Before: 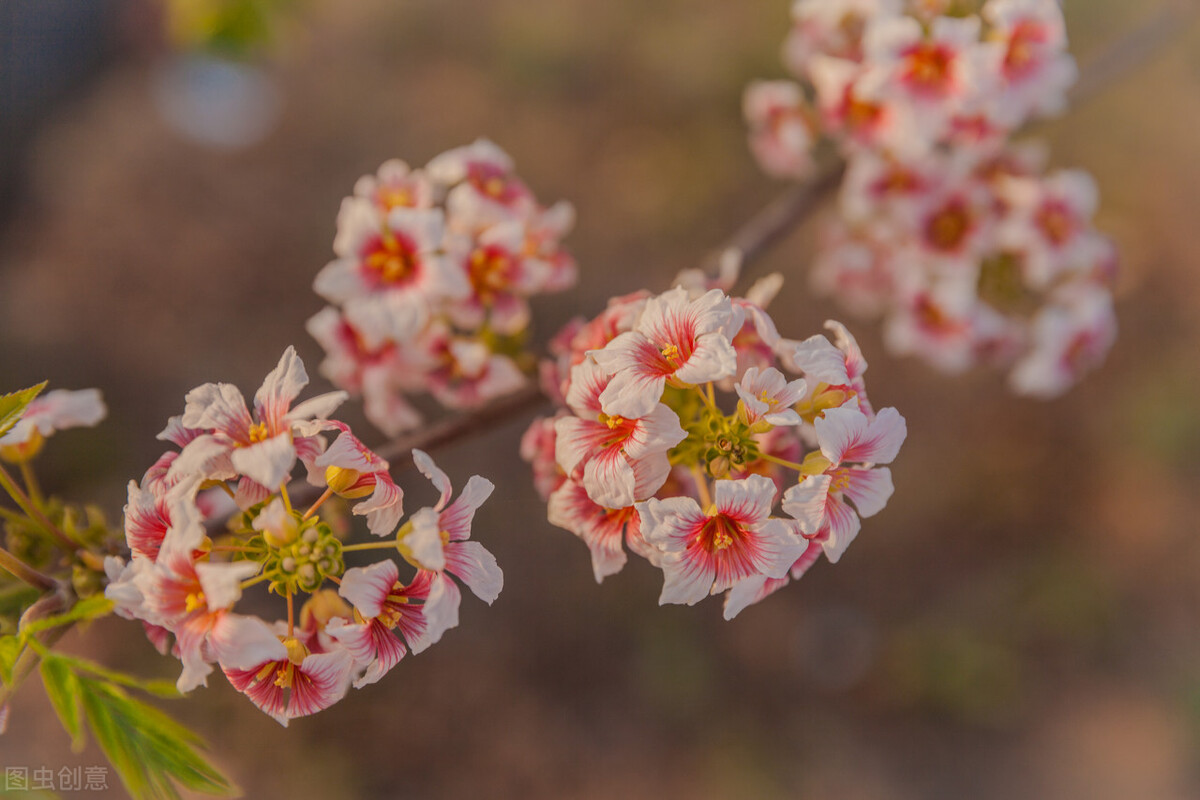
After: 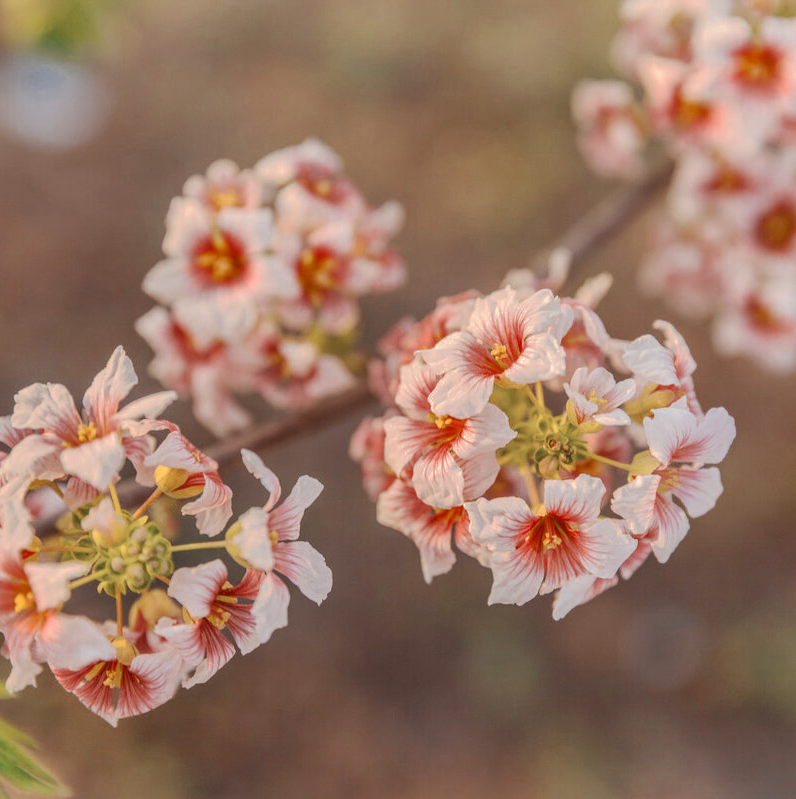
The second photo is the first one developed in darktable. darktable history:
crop and rotate: left 14.295%, right 19.343%
exposure: black level correction 0, exposure 0.696 EV, compensate highlight preservation false
color zones: curves: ch0 [(0, 0.5) (0.125, 0.4) (0.25, 0.5) (0.375, 0.4) (0.5, 0.4) (0.625, 0.35) (0.75, 0.35) (0.875, 0.5)]; ch1 [(0, 0.35) (0.125, 0.45) (0.25, 0.35) (0.375, 0.35) (0.5, 0.35) (0.625, 0.35) (0.75, 0.45) (0.875, 0.35)]; ch2 [(0, 0.6) (0.125, 0.5) (0.25, 0.5) (0.375, 0.6) (0.5, 0.6) (0.625, 0.5) (0.75, 0.5) (0.875, 0.5)]
tone equalizer: smoothing 1
base curve: curves: ch0 [(0, 0) (0.235, 0.266) (0.503, 0.496) (0.786, 0.72) (1, 1)], preserve colors none
